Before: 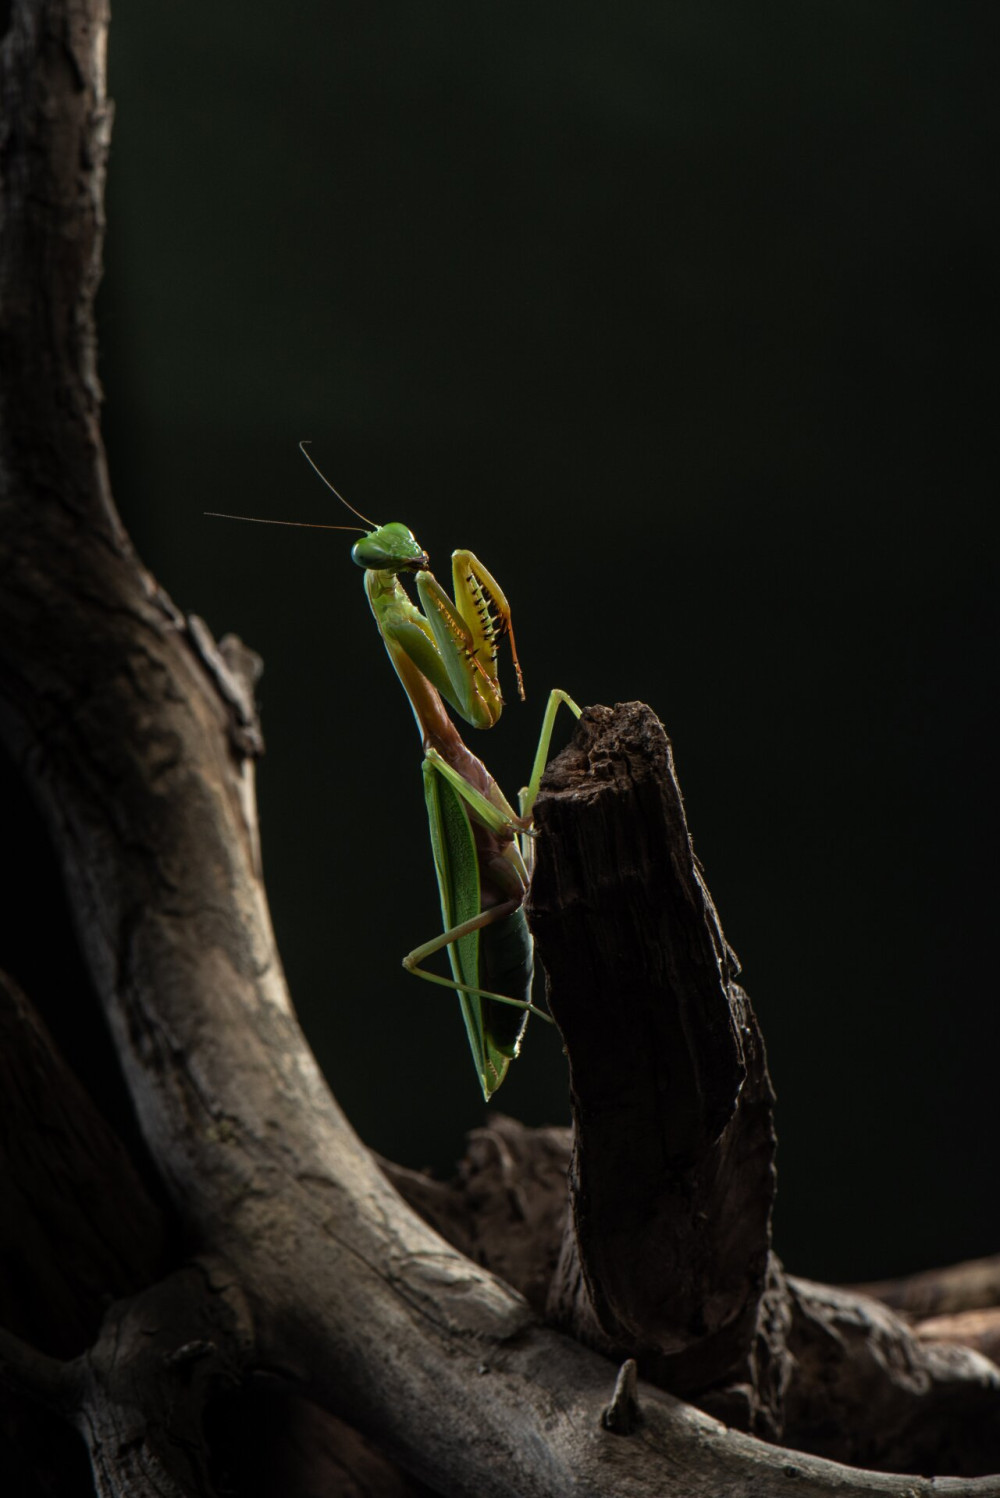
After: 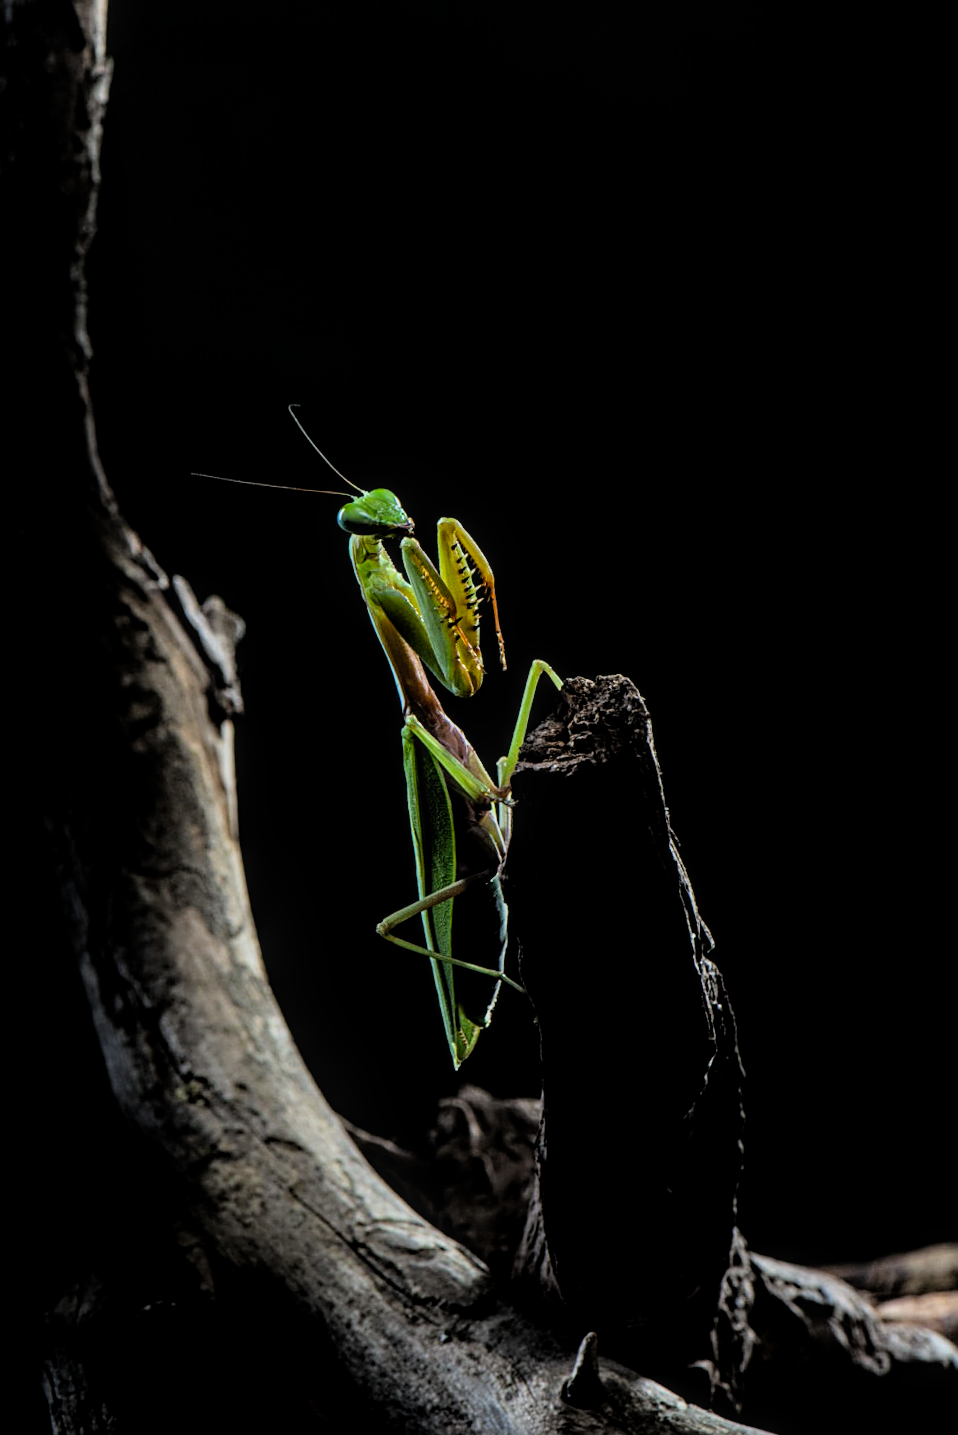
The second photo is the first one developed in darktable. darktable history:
crop and rotate: angle -1.69°
filmic rgb: black relative exposure -7.75 EV, white relative exposure 4.4 EV, threshold 3 EV, target black luminance 0%, hardness 3.76, latitude 50.51%, contrast 1.074, highlights saturation mix 10%, shadows ↔ highlights balance -0.22%, color science v4 (2020), enable highlight reconstruction true
sharpen: on, module defaults
white balance: red 0.924, blue 1.095
local contrast: on, module defaults
tone equalizer: -8 EV 0.001 EV, -7 EV -0.004 EV, -6 EV 0.009 EV, -5 EV 0.032 EV, -4 EV 0.276 EV, -3 EV 0.644 EV, -2 EV 0.584 EV, -1 EV 0.187 EV, +0 EV 0.024 EV
color zones: curves: ch1 [(0, 0.469) (0.01, 0.469) (0.12, 0.446) (0.248, 0.469) (0.5, 0.5) (0.748, 0.5) (0.99, 0.469) (1, 0.469)]
